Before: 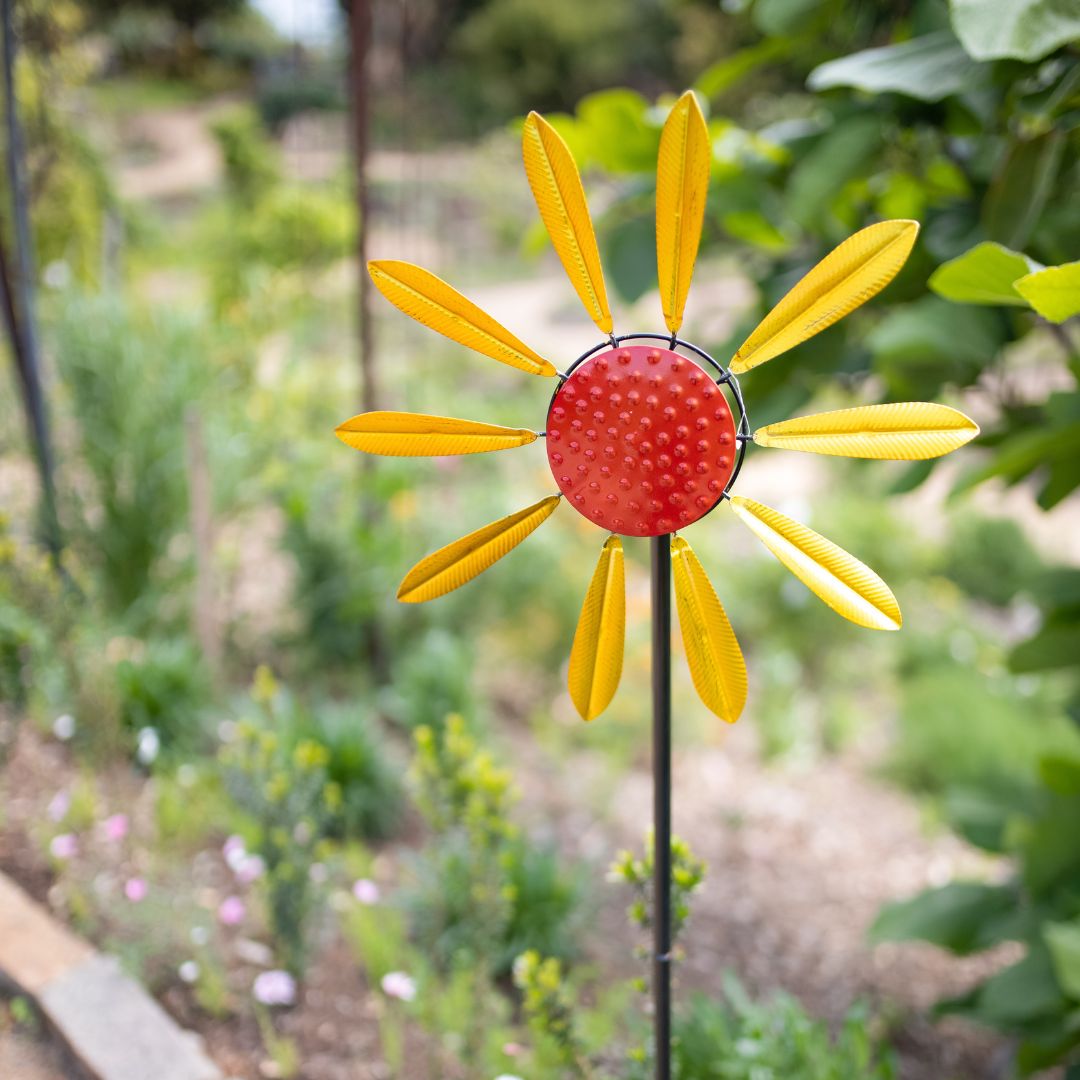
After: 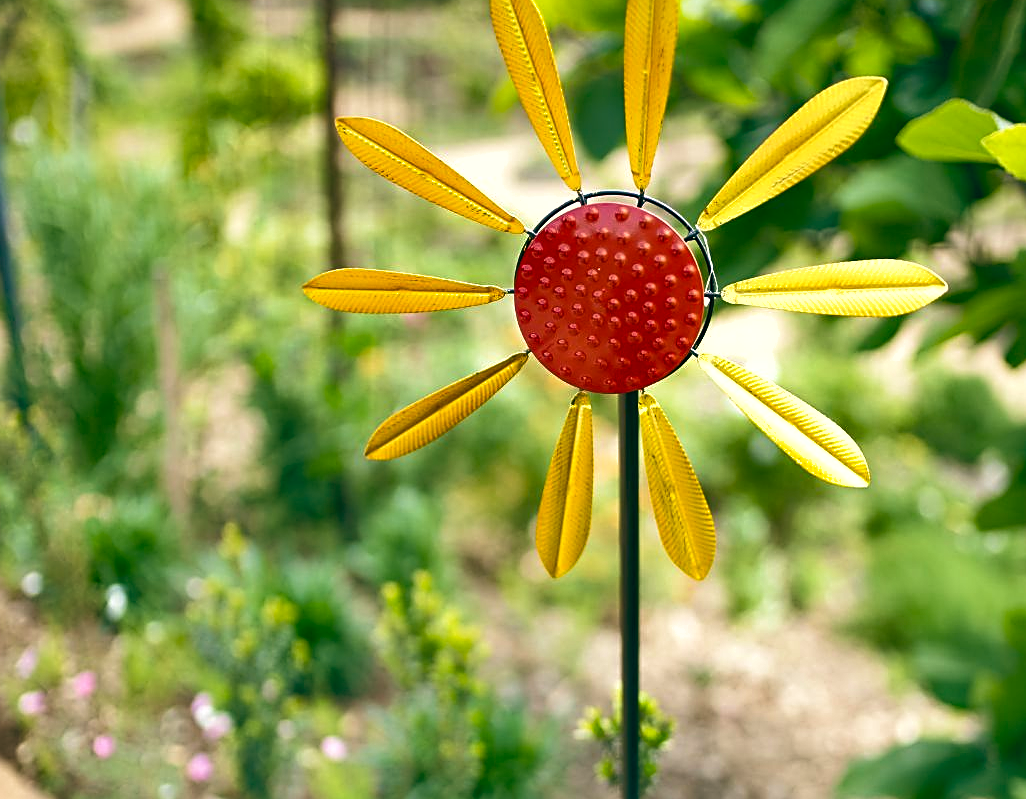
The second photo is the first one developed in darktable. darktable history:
color balance: lift [1.005, 0.99, 1.007, 1.01], gamma [1, 1.034, 1.032, 0.966], gain [0.873, 1.055, 1.067, 0.933]
crop and rotate: left 2.991%, top 13.302%, right 1.981%, bottom 12.636%
velvia: on, module defaults
shadows and highlights: radius 108.52, shadows 44.07, highlights -67.8, low approximation 0.01, soften with gaussian
white balance: red 1.004, blue 1.024
sharpen: amount 0.6
color balance rgb: shadows lift › luminance -20%, power › hue 72.24°, highlights gain › luminance 15%, global offset › hue 171.6°, perceptual saturation grading › highlights -15%, perceptual saturation grading › shadows 25%, global vibrance 30%, contrast 10%
